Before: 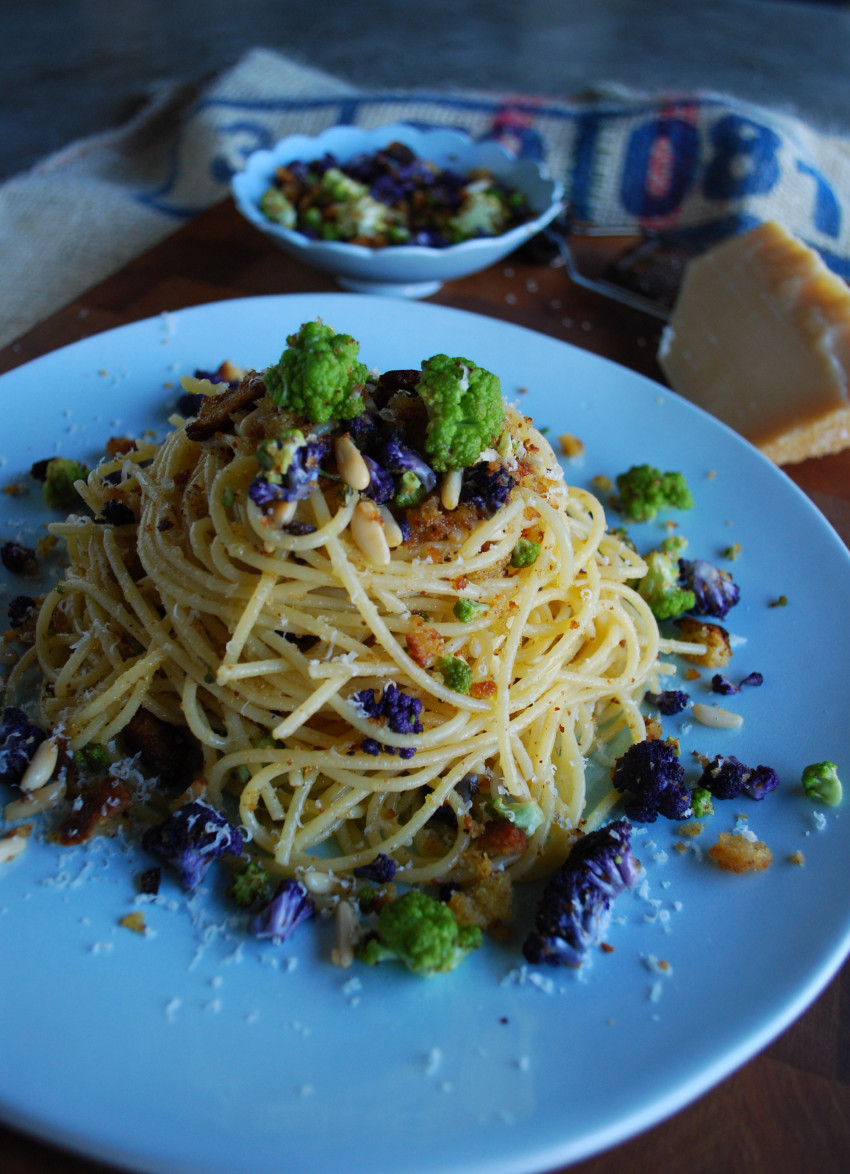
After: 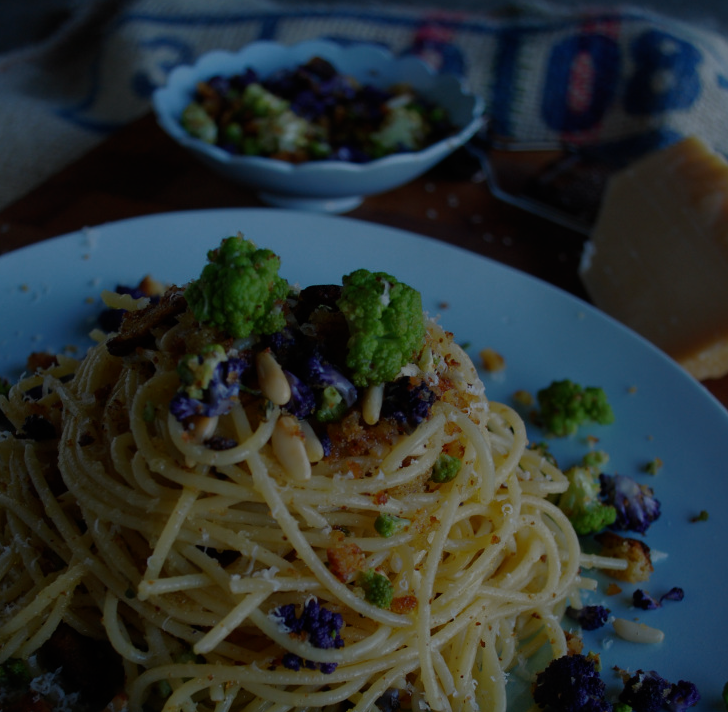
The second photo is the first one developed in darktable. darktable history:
crop and rotate: left 9.409%, top 7.294%, right 4.854%, bottom 31.98%
tone equalizer: -8 EV -1.98 EV, -7 EV -1.96 EV, -6 EV -1.98 EV, -5 EV -1.99 EV, -4 EV -1.97 EV, -3 EV -1.99 EV, -2 EV -1.99 EV, -1 EV -1.62 EV, +0 EV -1.98 EV, edges refinement/feathering 500, mask exposure compensation -1.57 EV, preserve details no
